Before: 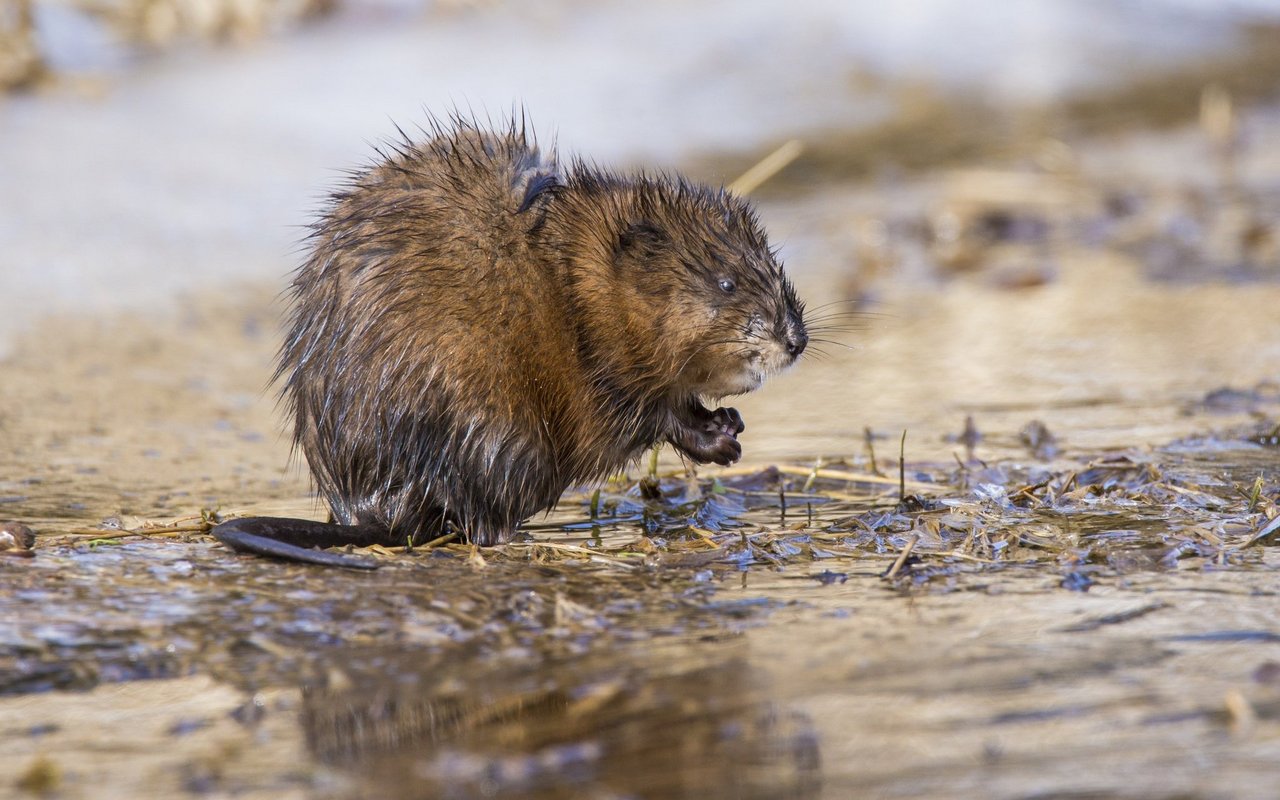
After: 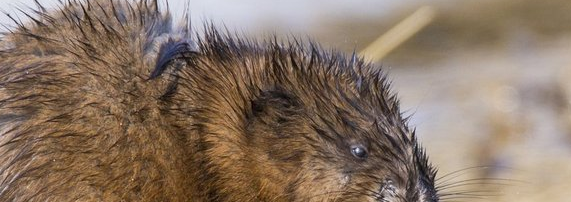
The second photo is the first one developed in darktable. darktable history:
crop: left 28.771%, top 16.83%, right 26.618%, bottom 57.823%
